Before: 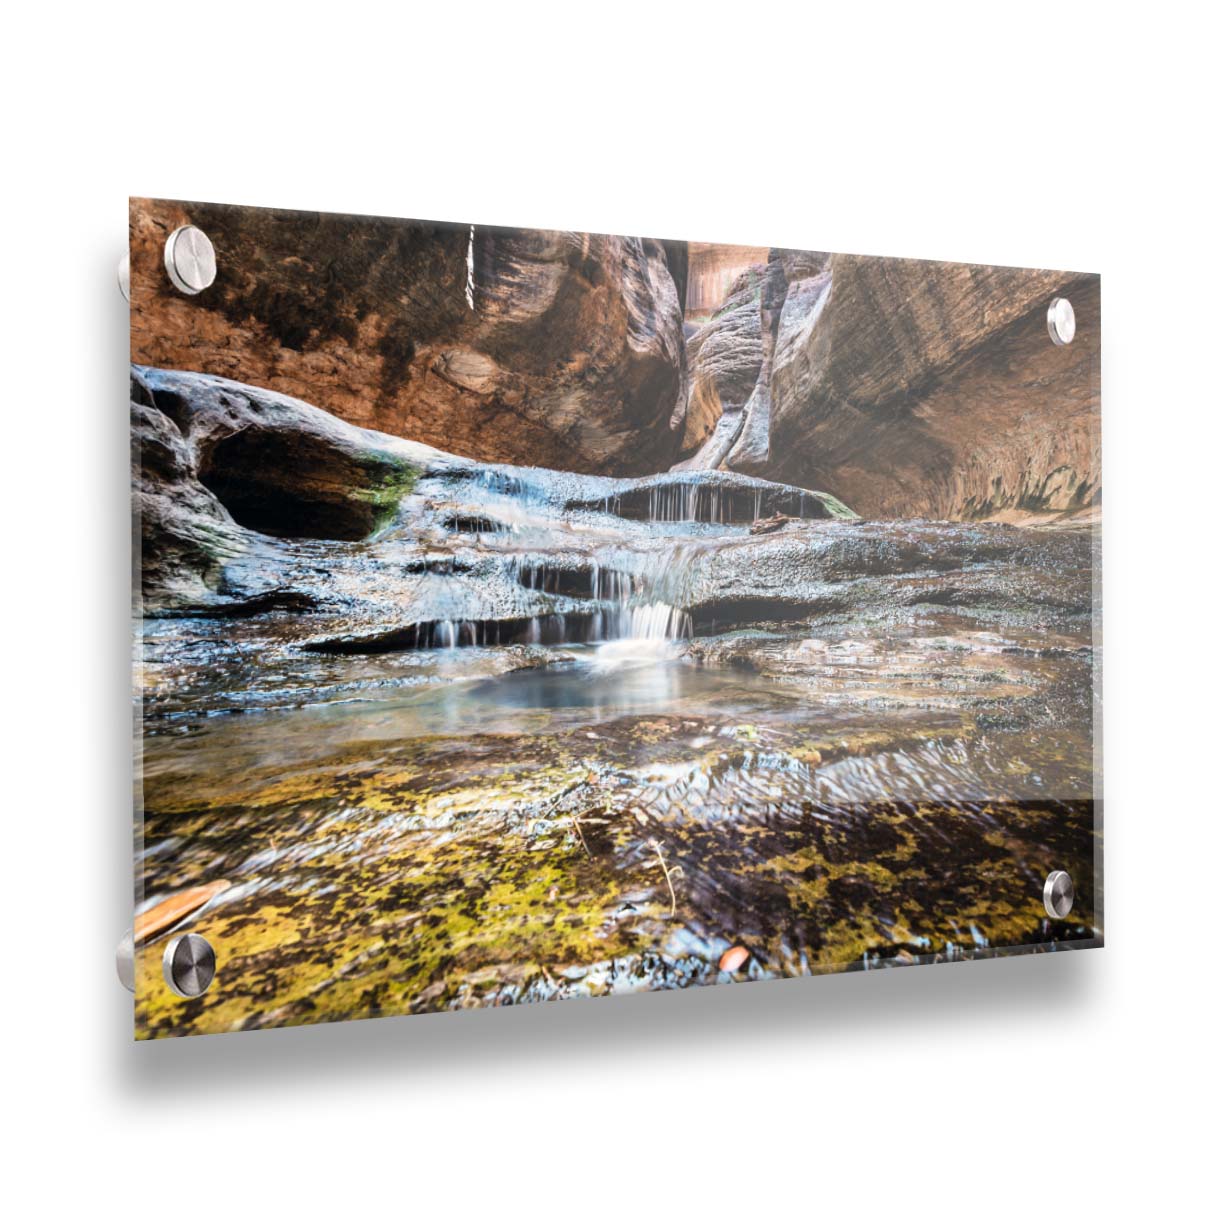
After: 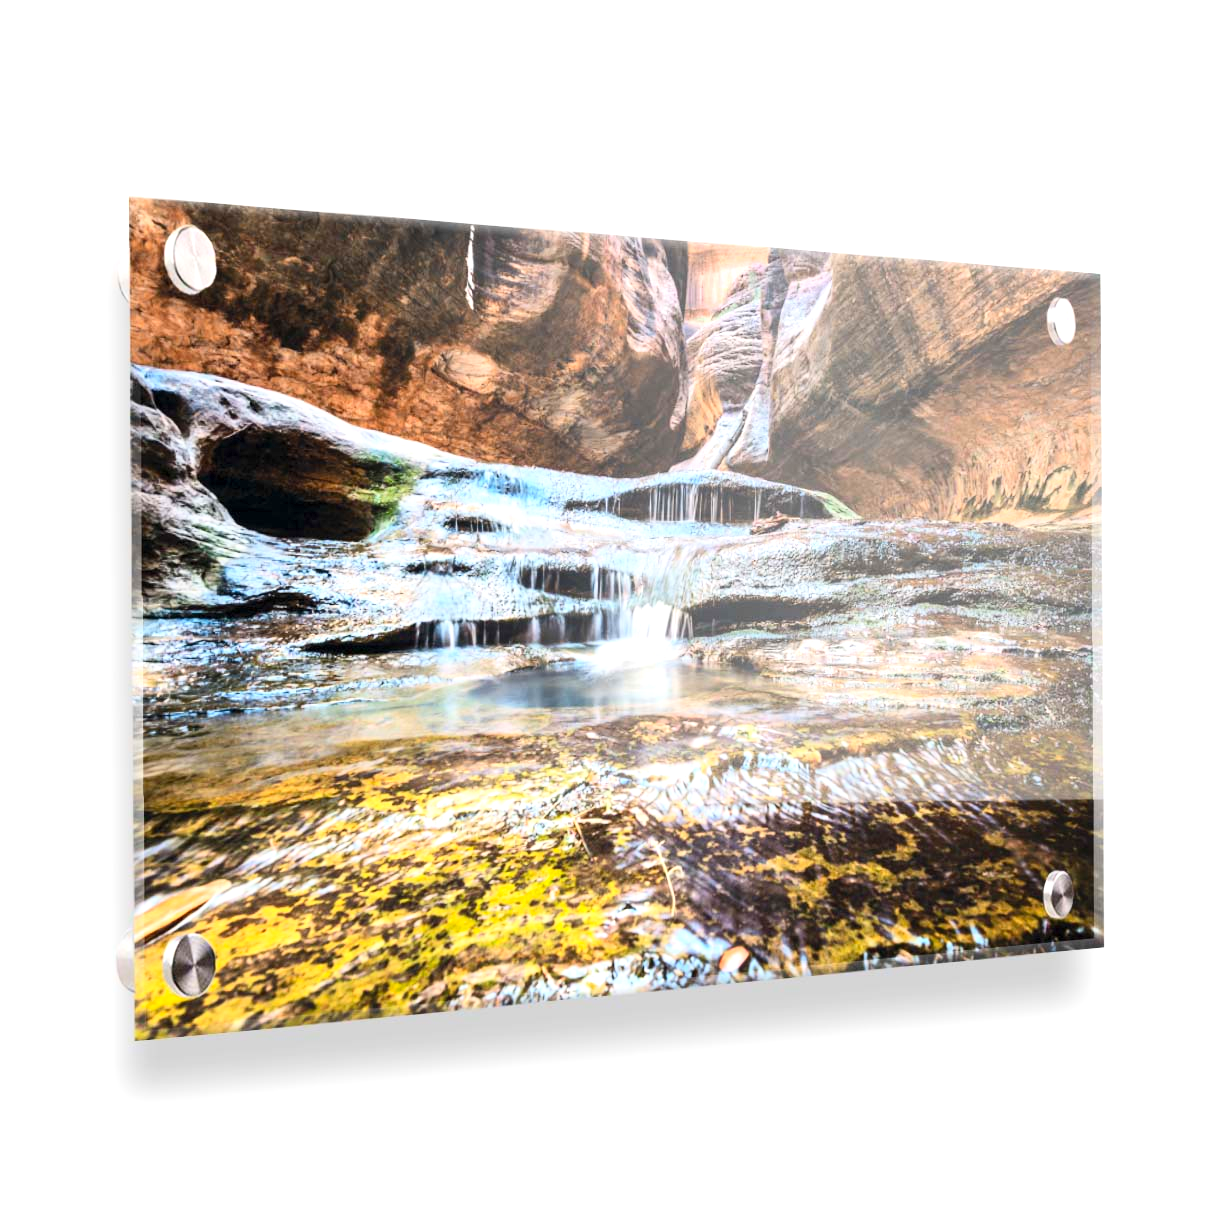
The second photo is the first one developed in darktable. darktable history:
exposure: black level correction 0.001, exposure 0.499 EV, compensate exposure bias true, compensate highlight preservation false
contrast brightness saturation: contrast 0.204, brightness 0.164, saturation 0.222
